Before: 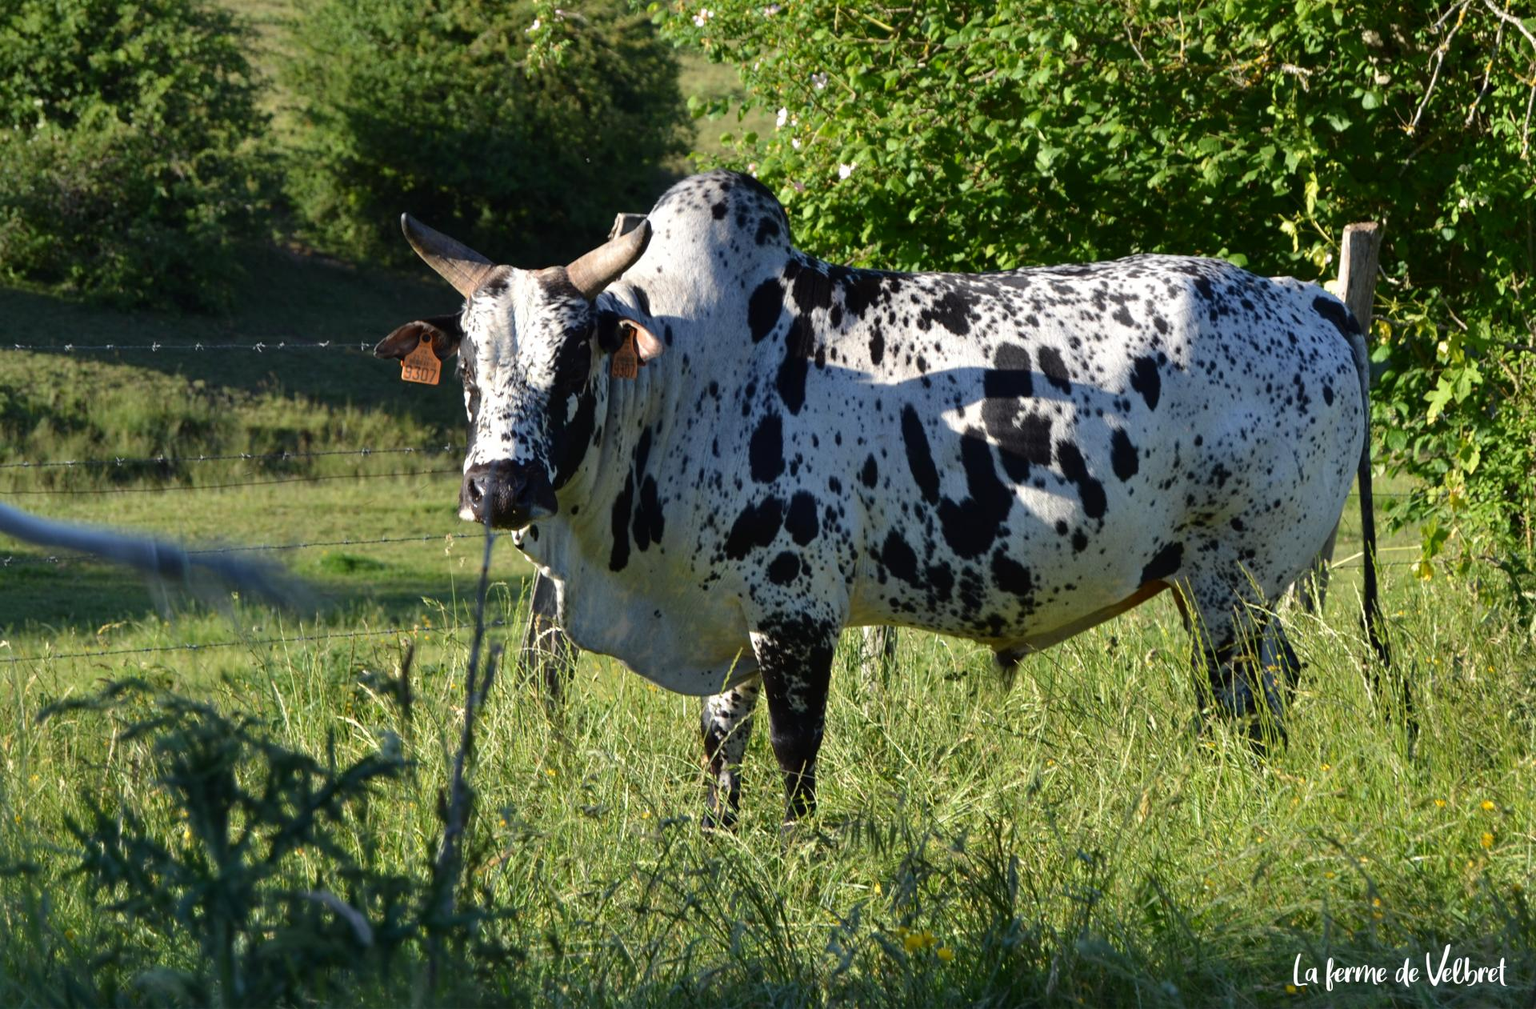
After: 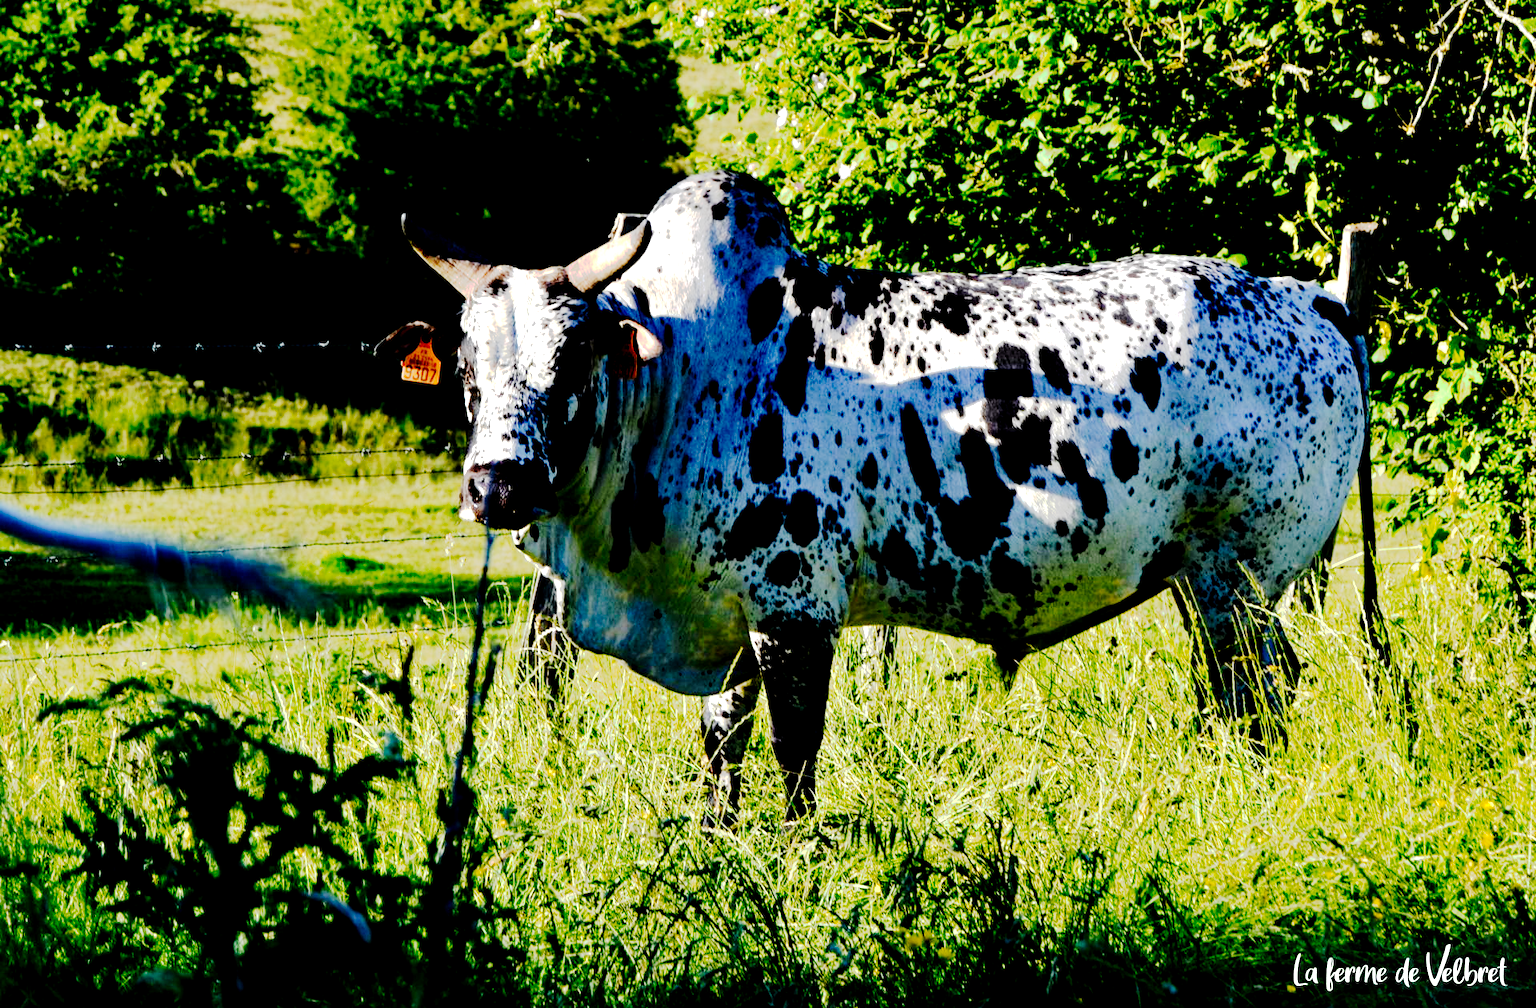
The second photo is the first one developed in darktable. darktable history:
exposure: black level correction 0.04, exposure 0.5 EV, compensate highlight preservation false
tone curve: curves: ch0 [(0, 0) (0.003, 0.001) (0.011, 0.005) (0.025, 0.009) (0.044, 0.014) (0.069, 0.019) (0.1, 0.028) (0.136, 0.039) (0.177, 0.073) (0.224, 0.134) (0.277, 0.218) (0.335, 0.343) (0.399, 0.488) (0.468, 0.608) (0.543, 0.699) (0.623, 0.773) (0.709, 0.819) (0.801, 0.852) (0.898, 0.874) (1, 1)], preserve colors none
